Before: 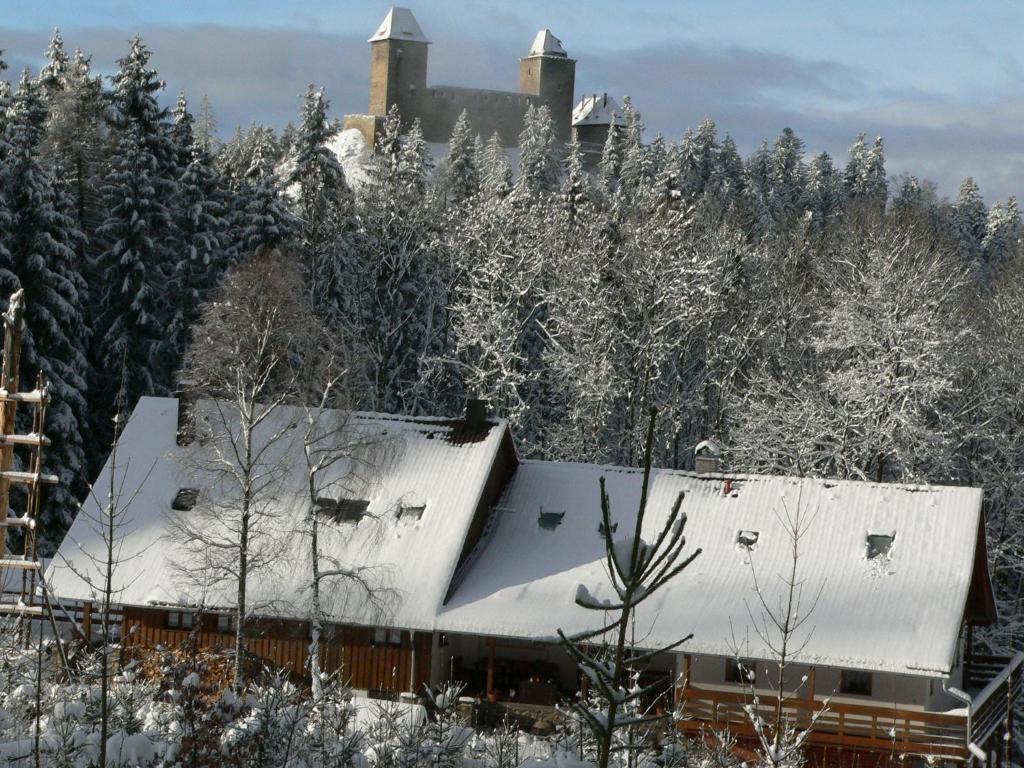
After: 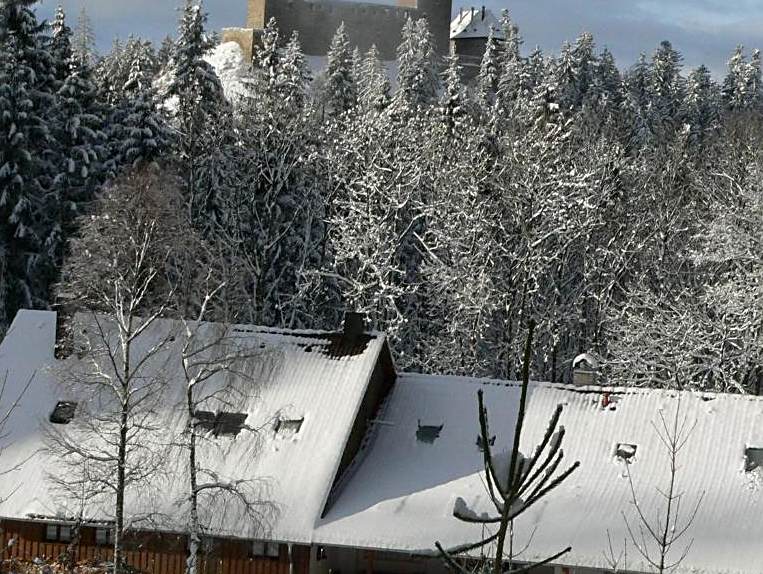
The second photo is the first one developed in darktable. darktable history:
crop and rotate: left 11.984%, top 11.42%, right 13.465%, bottom 13.814%
sharpen: on, module defaults
local contrast: mode bilateral grid, contrast 21, coarseness 49, detail 119%, midtone range 0.2
